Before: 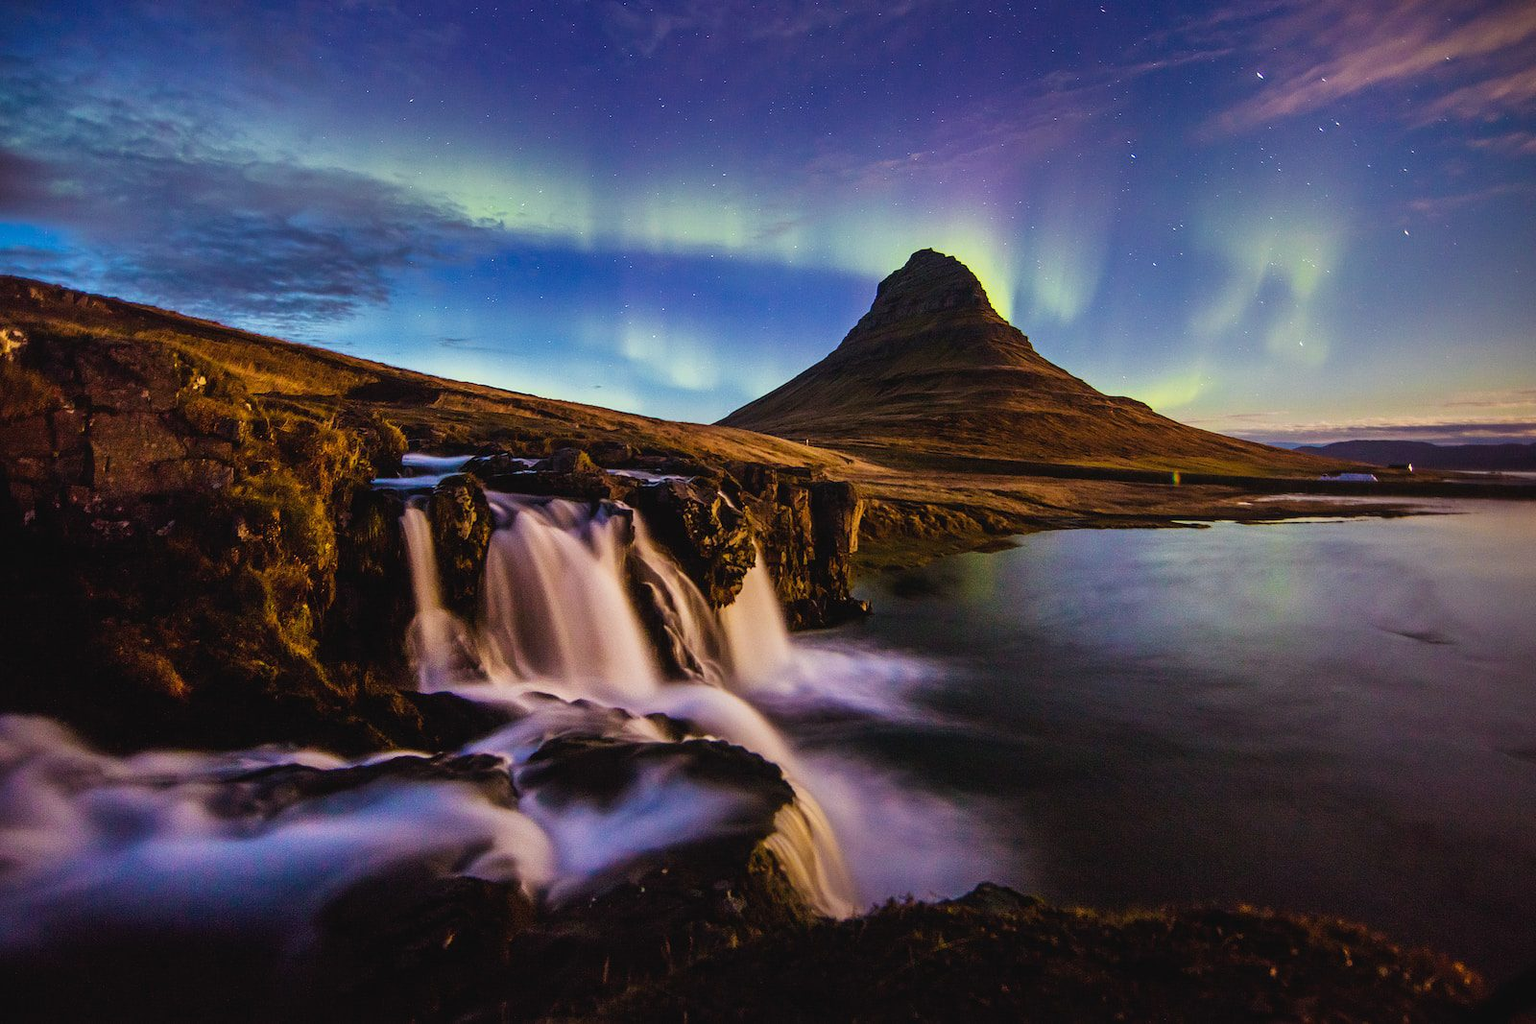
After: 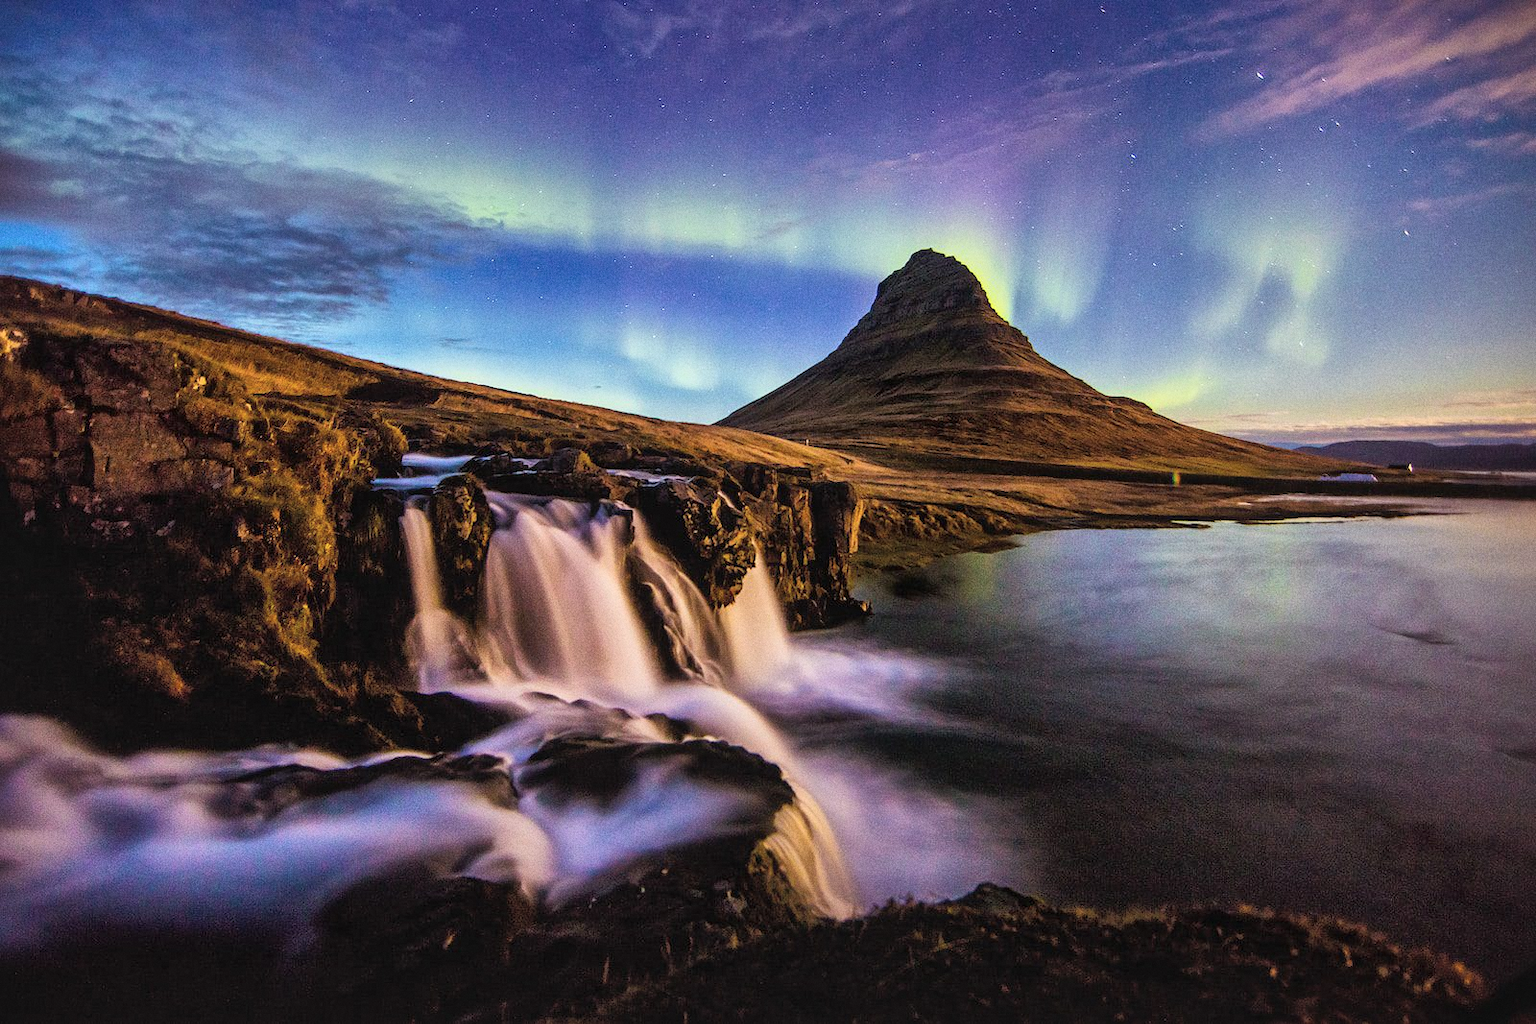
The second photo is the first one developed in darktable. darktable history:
global tonemap: drago (1, 100), detail 1
grain: on, module defaults
